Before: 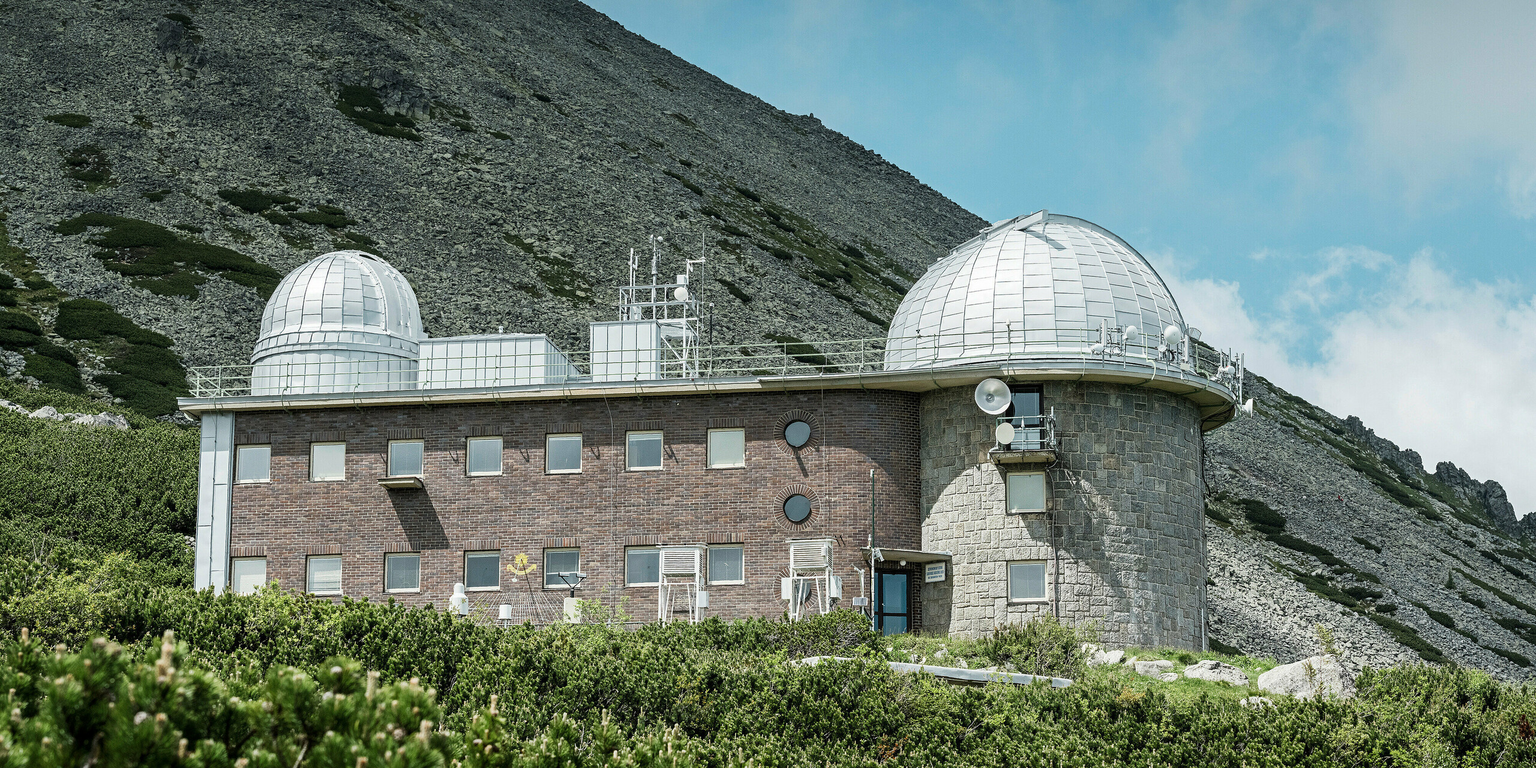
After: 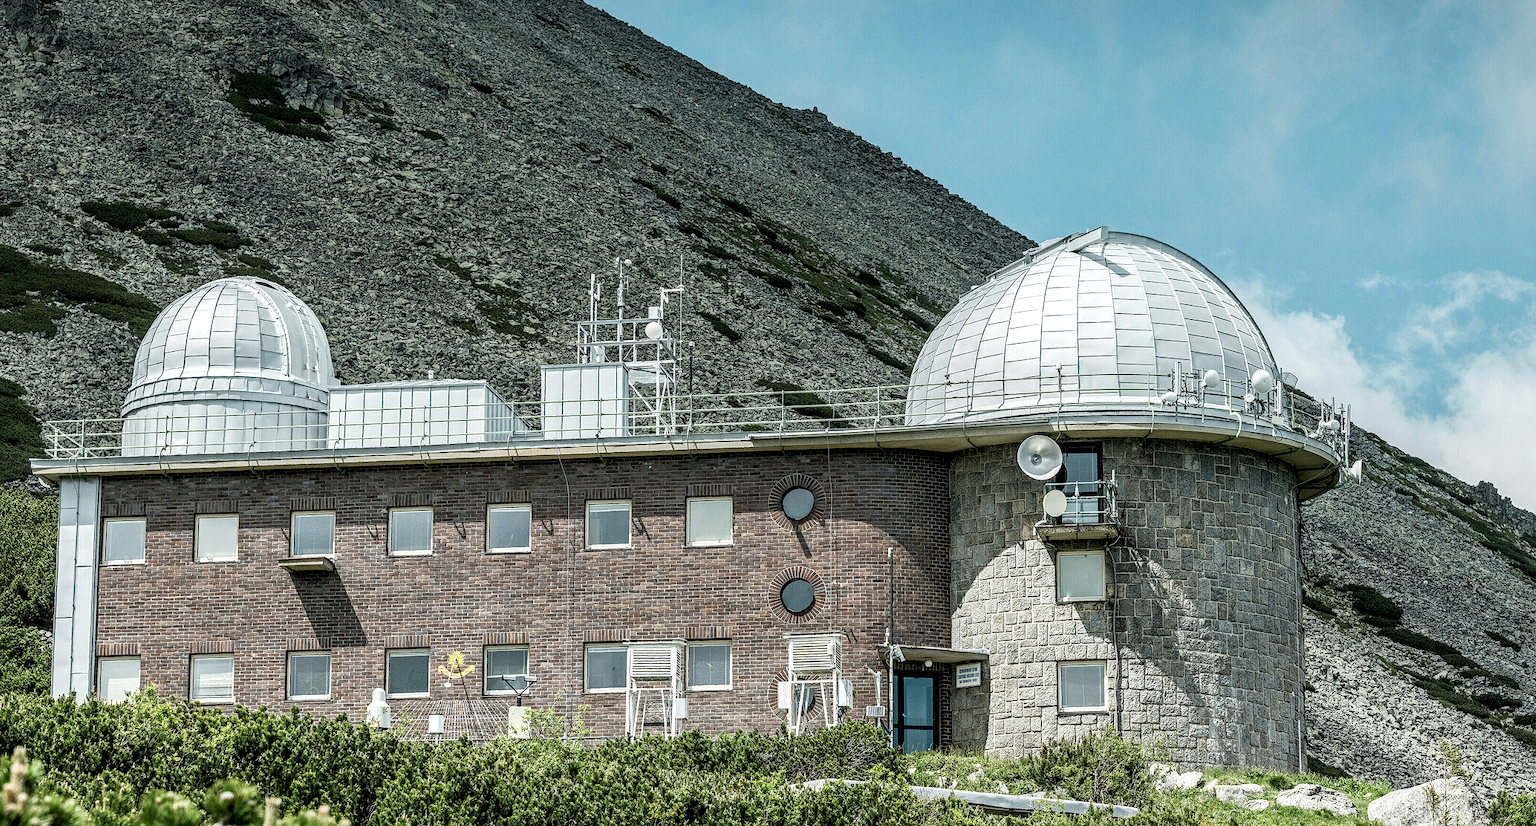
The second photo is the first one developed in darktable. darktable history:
crop: left 9.992%, top 3.547%, right 9.211%, bottom 9.486%
local contrast: highlights 27%, detail 150%
